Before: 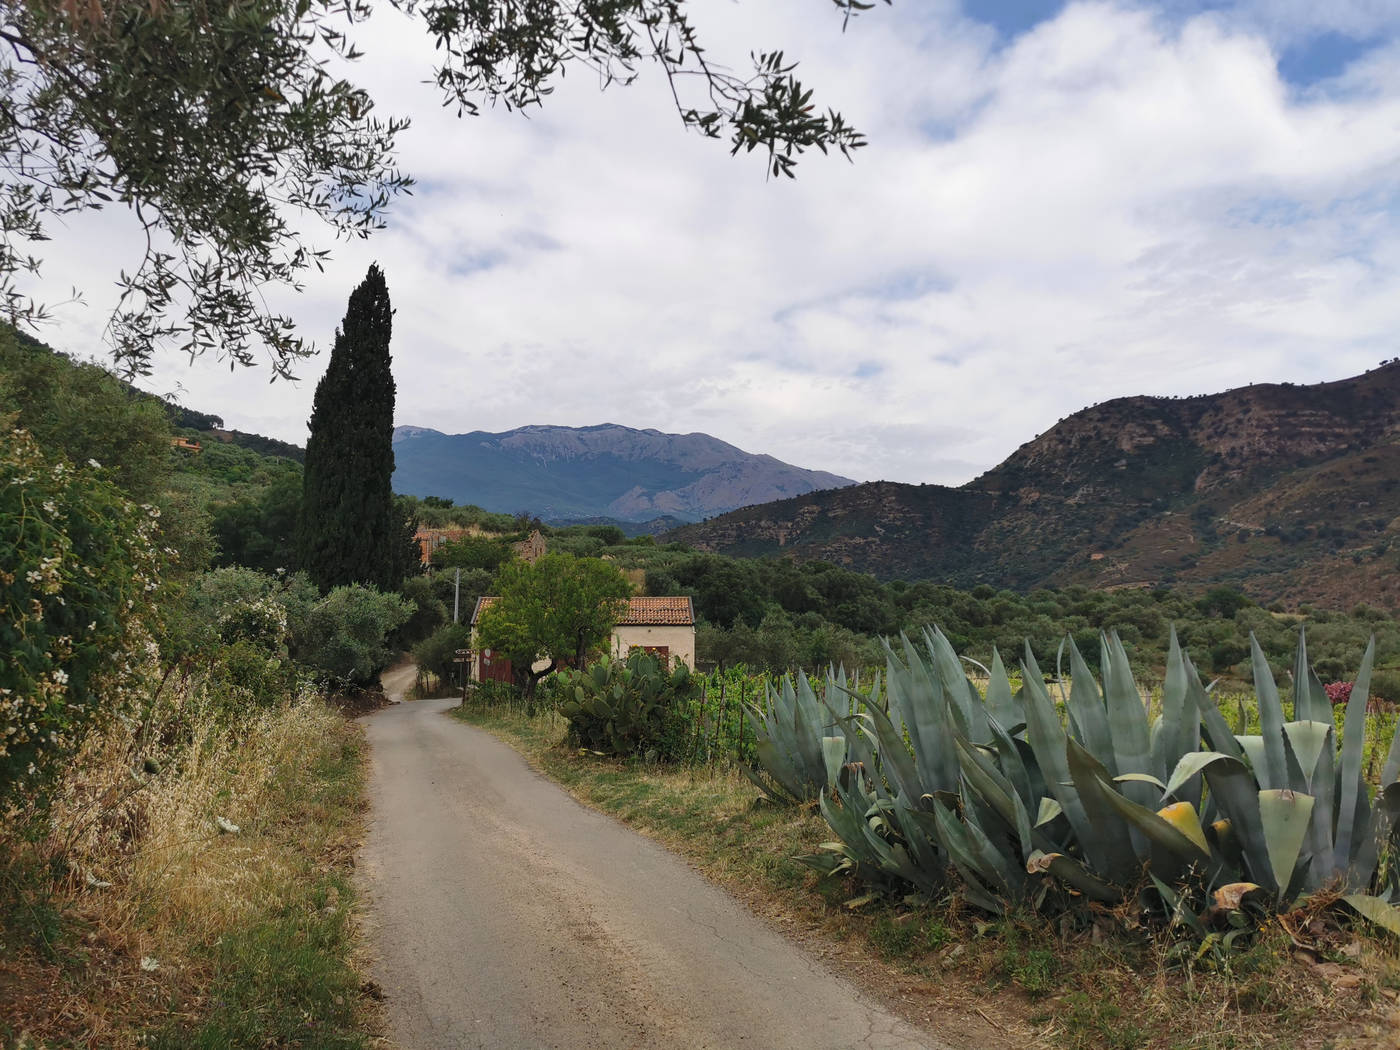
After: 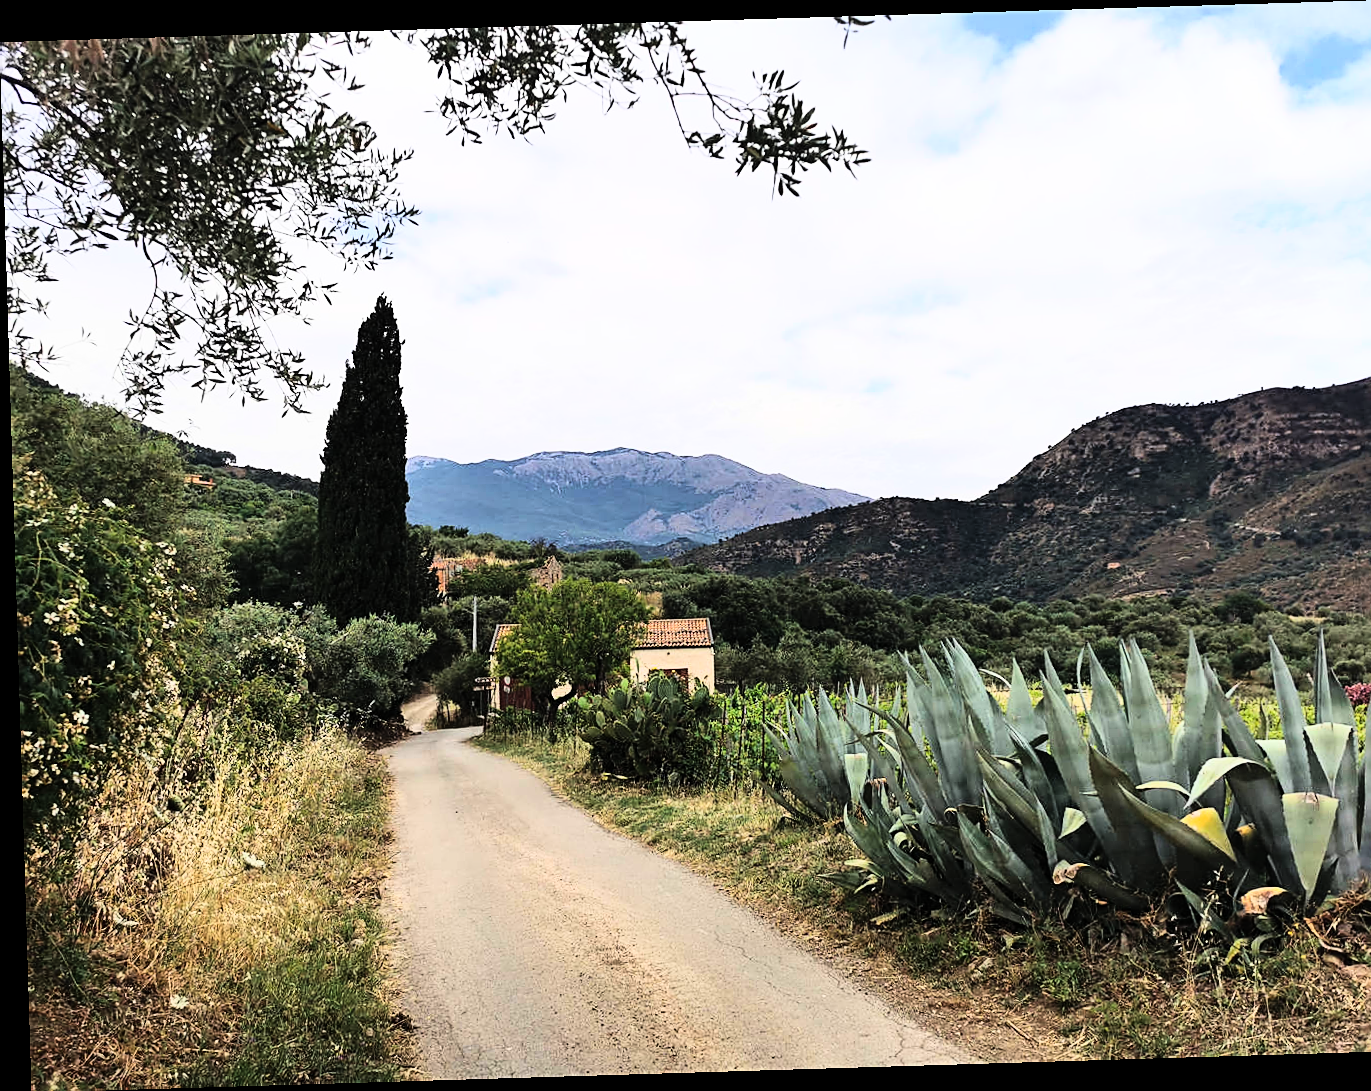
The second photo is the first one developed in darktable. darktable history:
rotate and perspective: rotation -1.75°, automatic cropping off
crop: right 4.126%, bottom 0.031%
sharpen: on, module defaults
rgb curve: curves: ch0 [(0, 0) (0.21, 0.15) (0.24, 0.21) (0.5, 0.75) (0.75, 0.96) (0.89, 0.99) (1, 1)]; ch1 [(0, 0.02) (0.21, 0.13) (0.25, 0.2) (0.5, 0.67) (0.75, 0.9) (0.89, 0.97) (1, 1)]; ch2 [(0, 0.02) (0.21, 0.13) (0.25, 0.2) (0.5, 0.67) (0.75, 0.9) (0.89, 0.97) (1, 1)], compensate middle gray true
shadows and highlights: shadows 25, highlights -25
